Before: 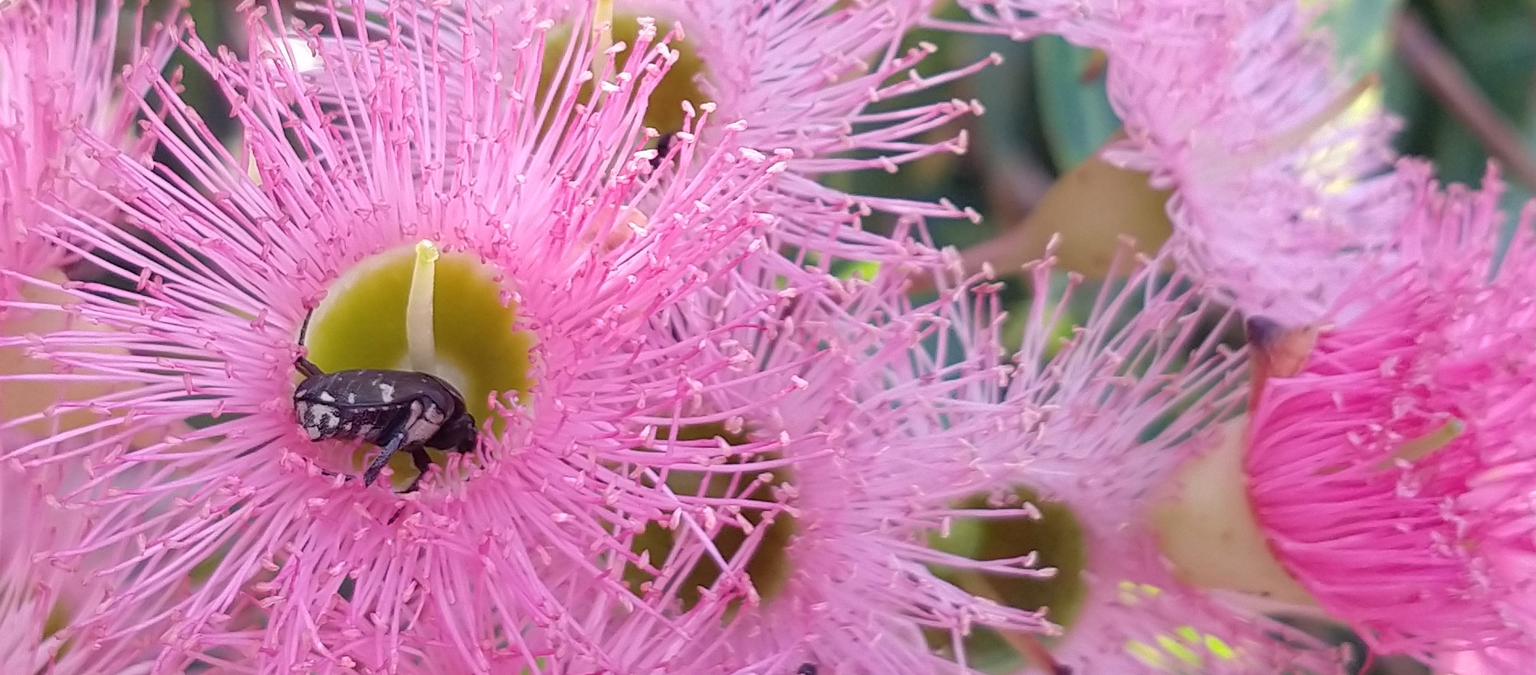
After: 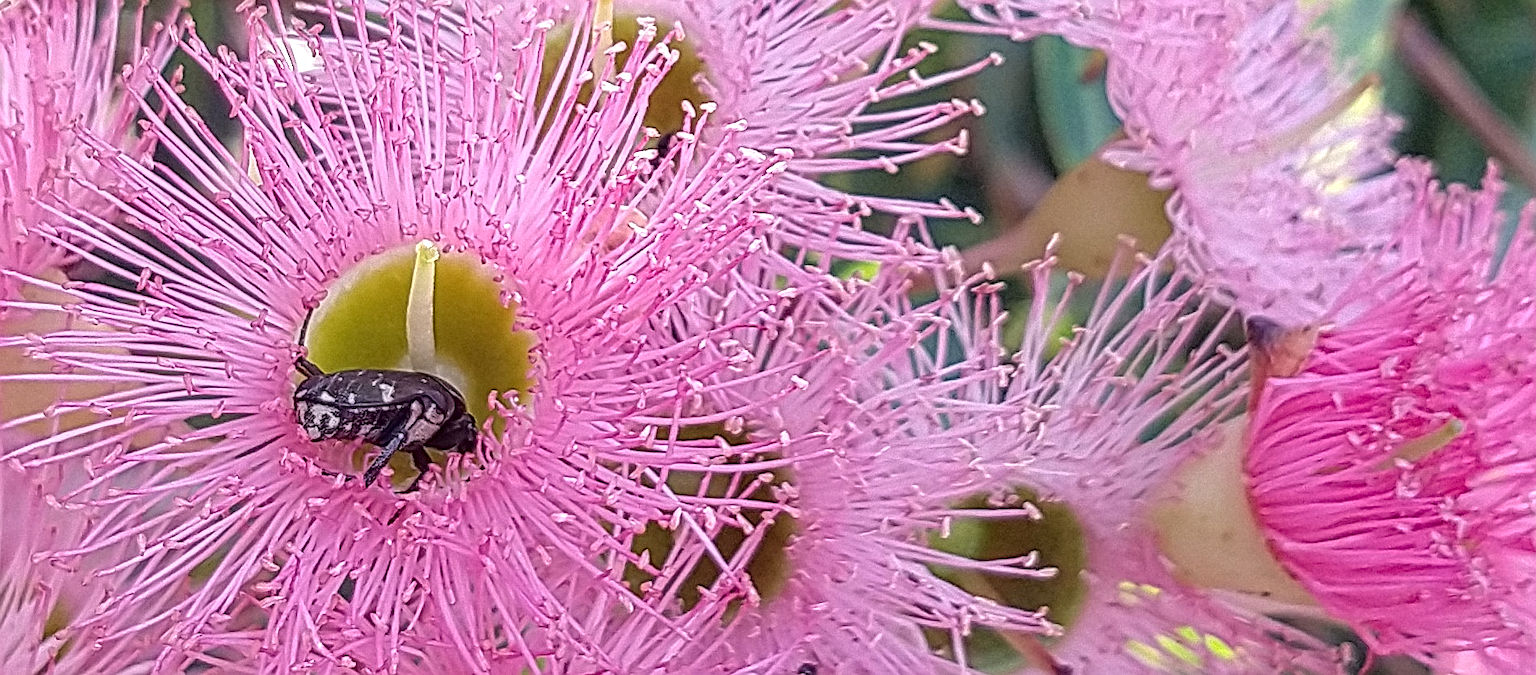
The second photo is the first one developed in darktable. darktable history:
local contrast: mode bilateral grid, contrast 20, coarseness 3, detail 300%, midtone range 0.2
